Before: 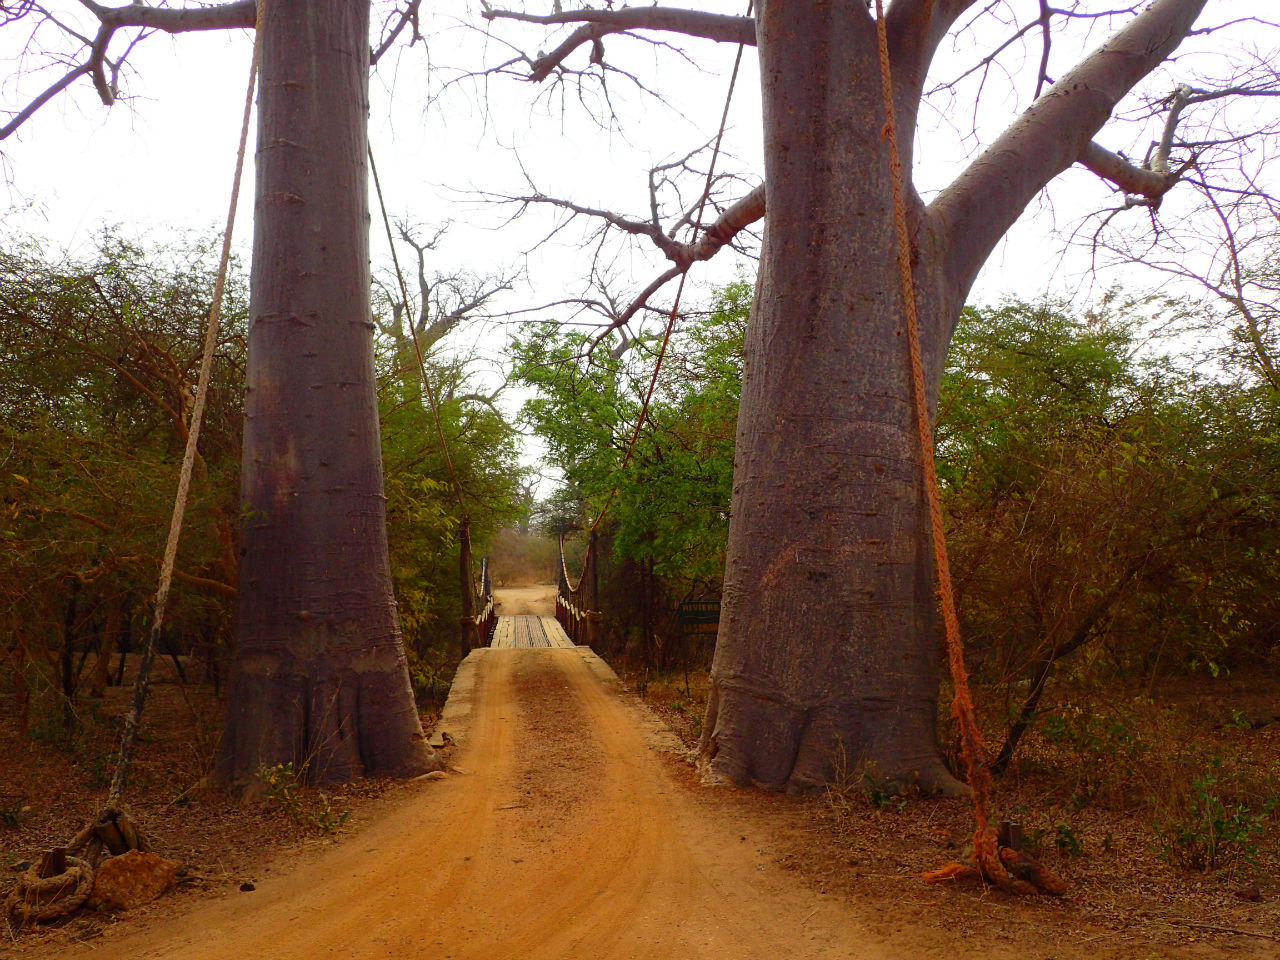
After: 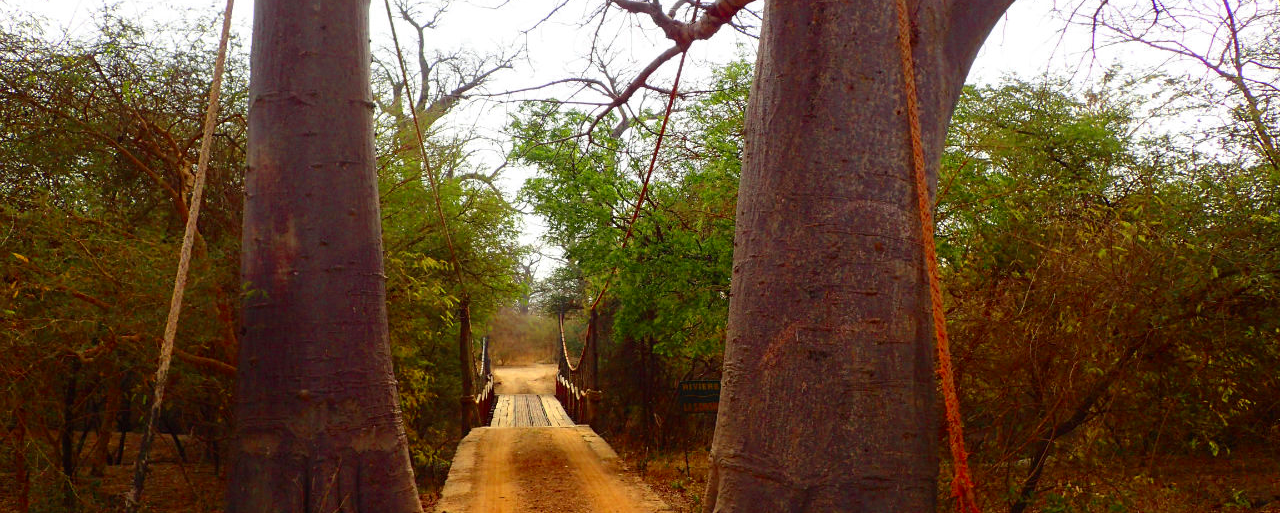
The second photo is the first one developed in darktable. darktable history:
crop and rotate: top 23.043%, bottom 23.437%
exposure: compensate highlight preservation false
color zones: curves: ch0 [(0.004, 0.305) (0.261, 0.623) (0.389, 0.399) (0.708, 0.571) (0.947, 0.34)]; ch1 [(0.025, 0.645) (0.229, 0.584) (0.326, 0.551) (0.484, 0.262) (0.757, 0.643)]
